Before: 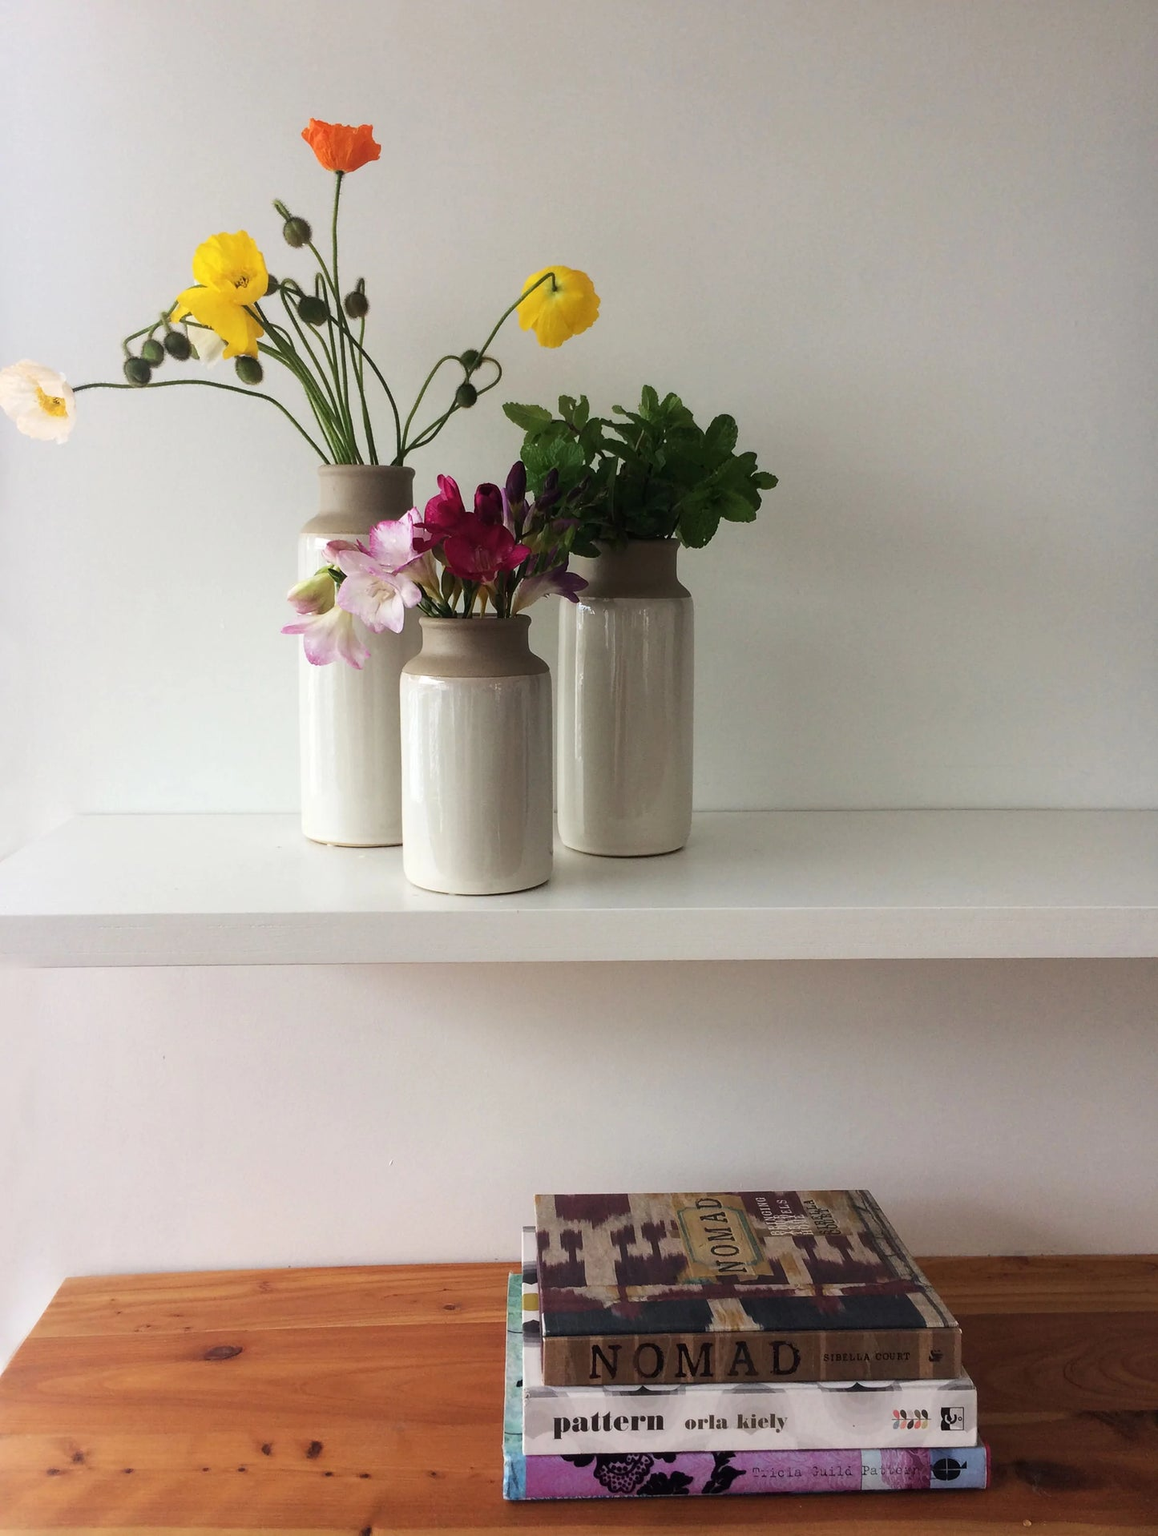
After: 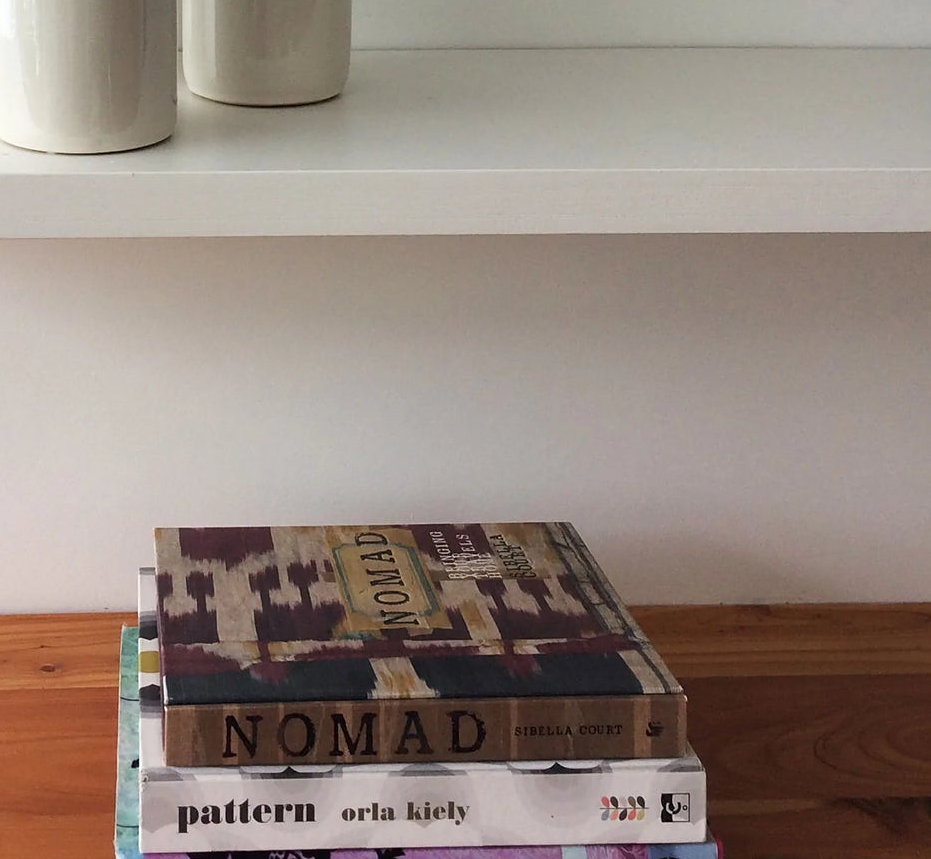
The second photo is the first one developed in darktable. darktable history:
sharpen: amount 0.2
crop and rotate: left 35.509%, top 50.238%, bottom 4.934%
